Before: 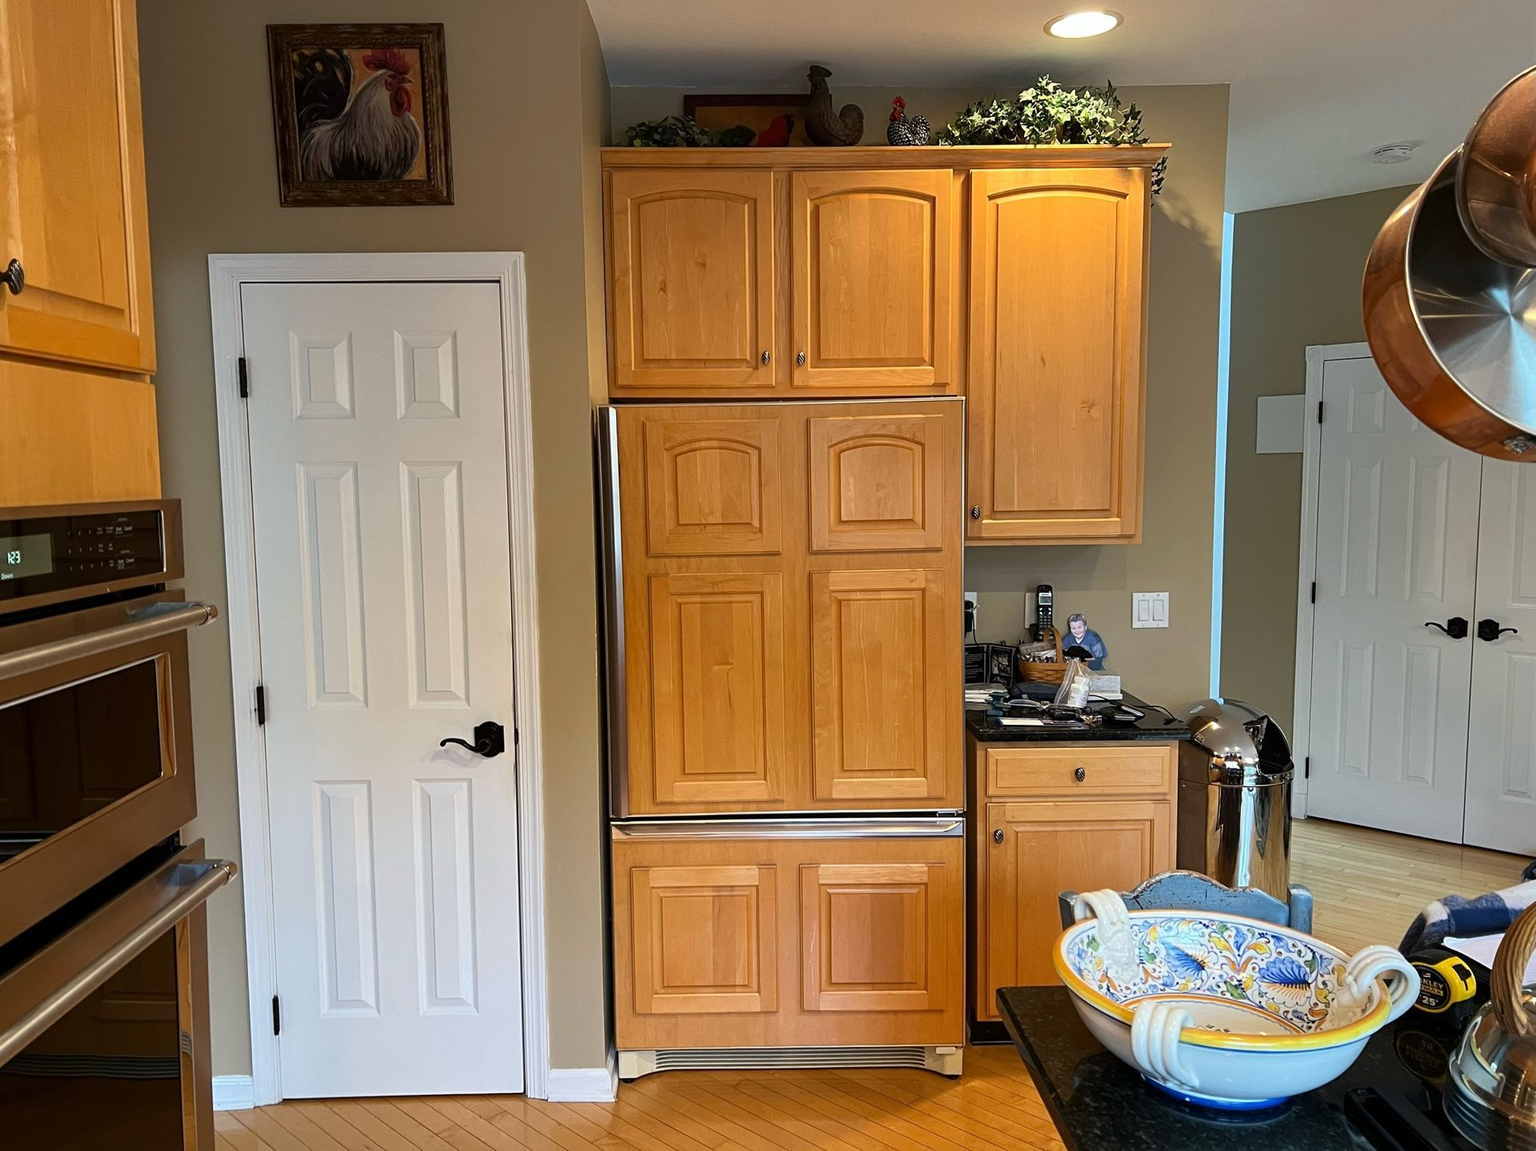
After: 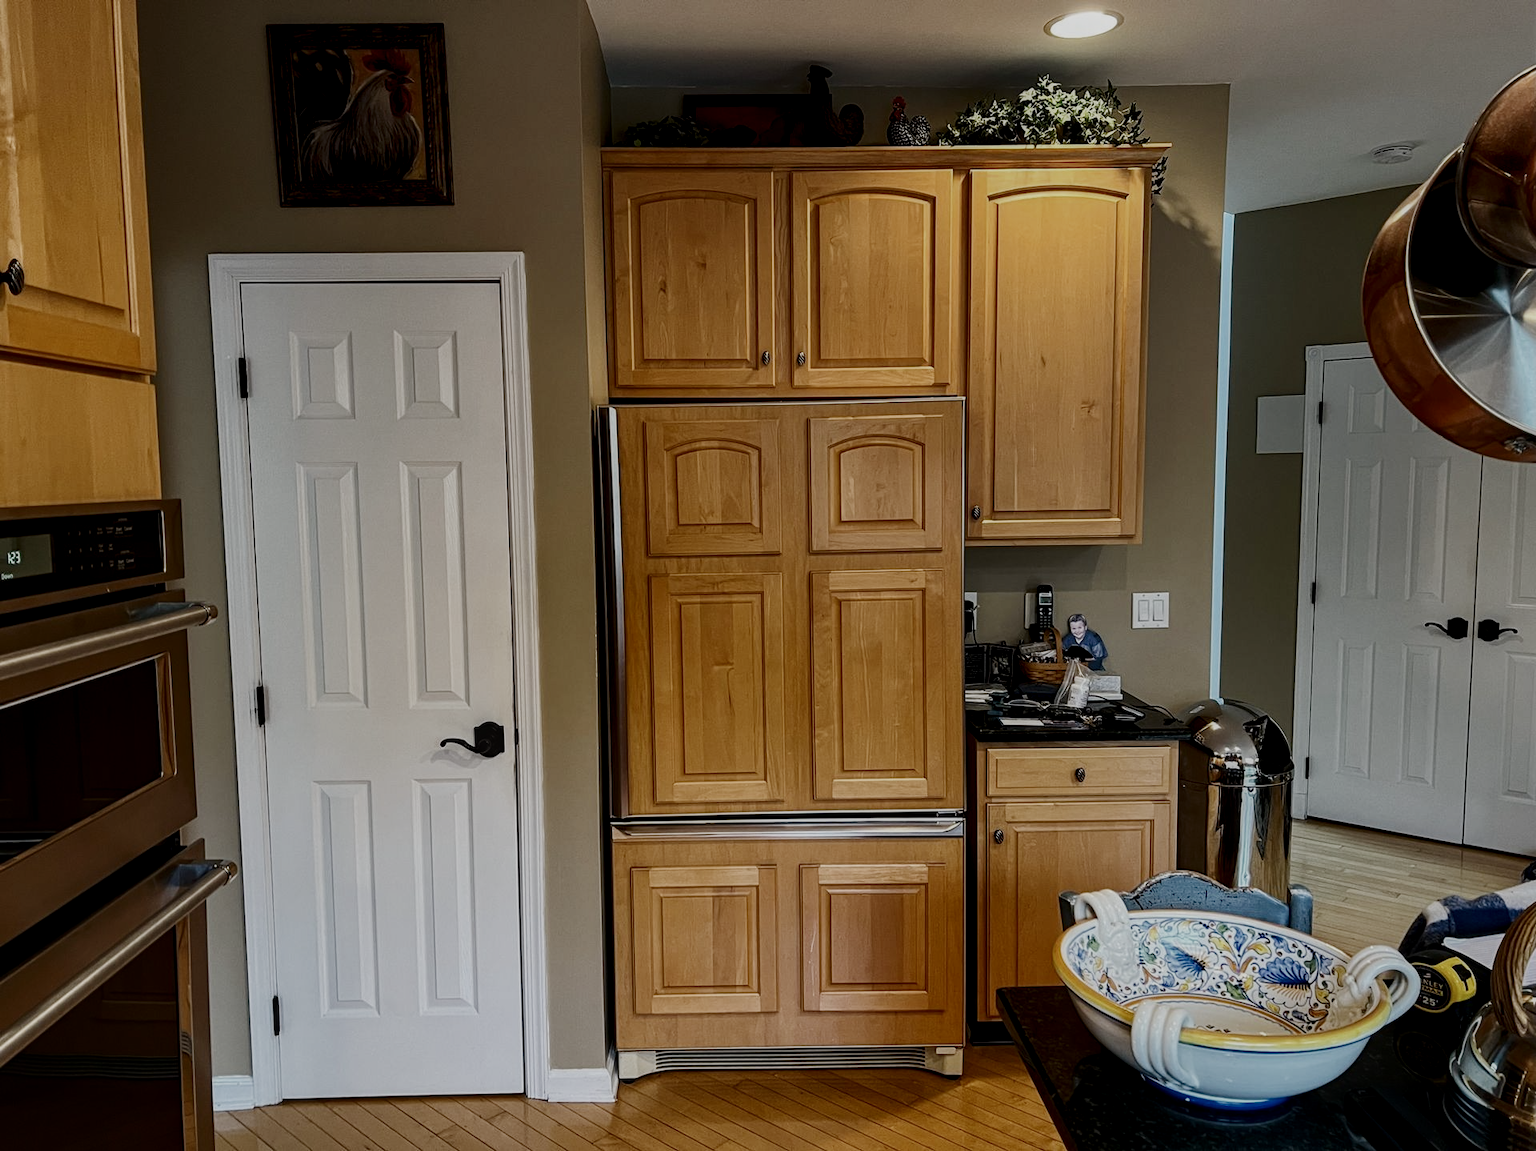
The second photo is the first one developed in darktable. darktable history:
exposure: black level correction -0.026, exposure -0.118 EV, compensate highlight preservation false
filmic rgb: black relative exposure -7.19 EV, white relative exposure 5.39 EV, threshold 3 EV, hardness 3.03, add noise in highlights 0.001, preserve chrominance no, color science v3 (2019), use custom middle-gray values true, contrast in highlights soft, enable highlight reconstruction true
local contrast: highlights 42%, shadows 63%, detail 137%, midtone range 0.514
contrast brightness saturation: contrast 0.131, brightness -0.24, saturation 0.136
color correction: highlights b* 0.034, saturation 0.781
